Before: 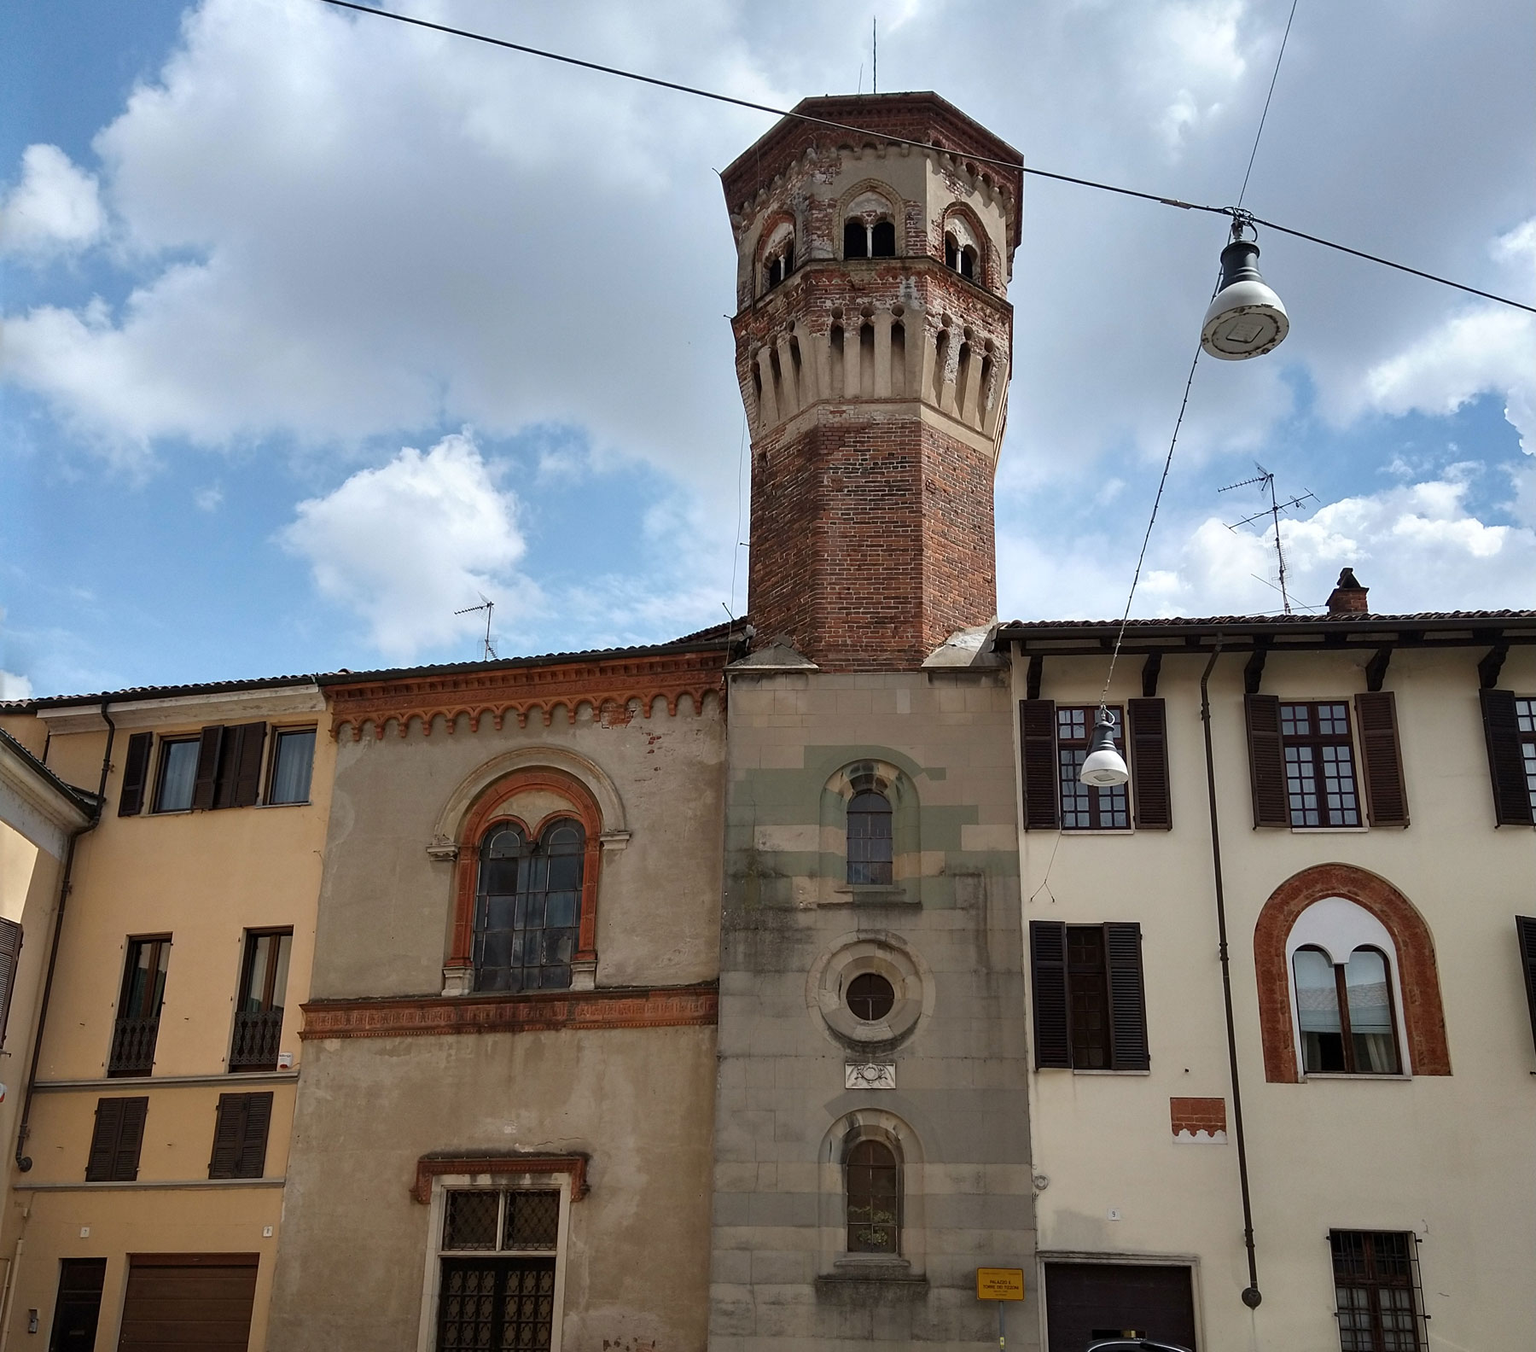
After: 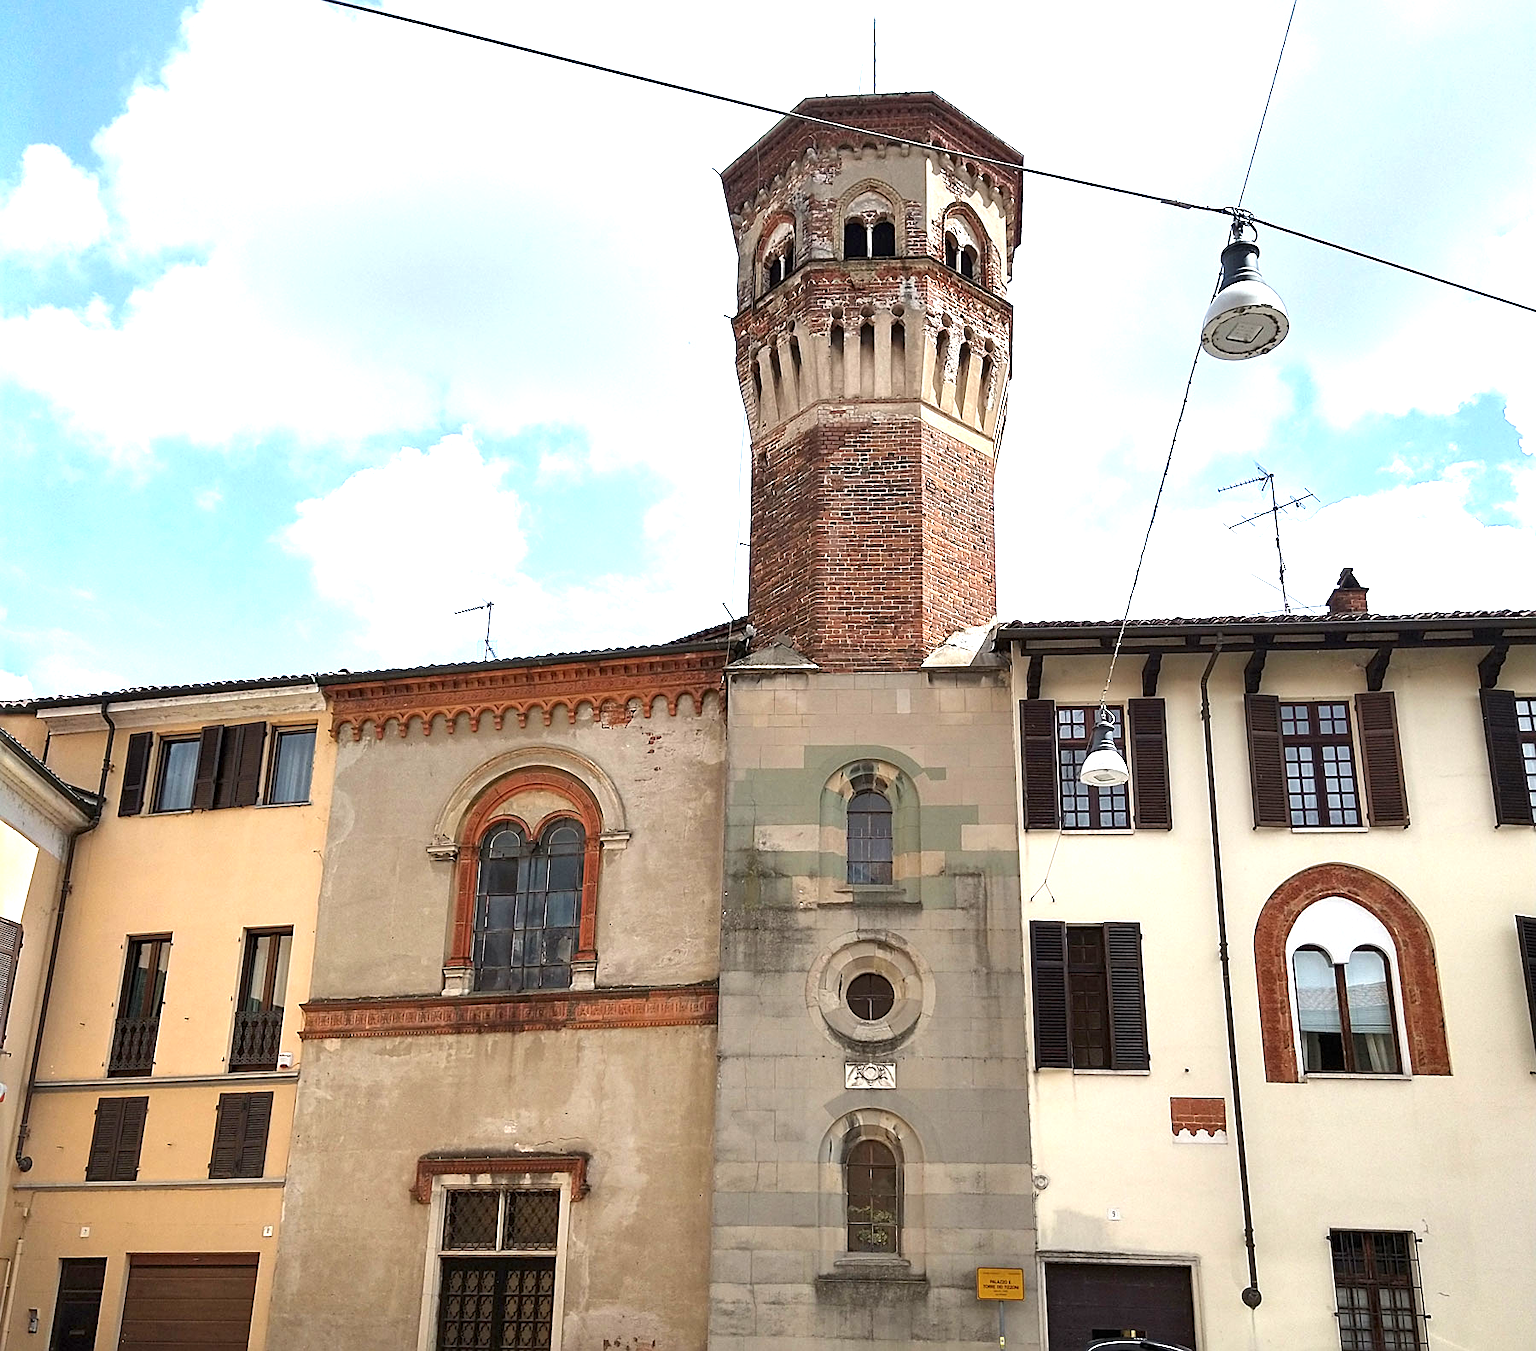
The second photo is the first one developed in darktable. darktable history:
sharpen: on, module defaults
exposure: black level correction 0, exposure 1.4 EV, compensate highlight preservation false
